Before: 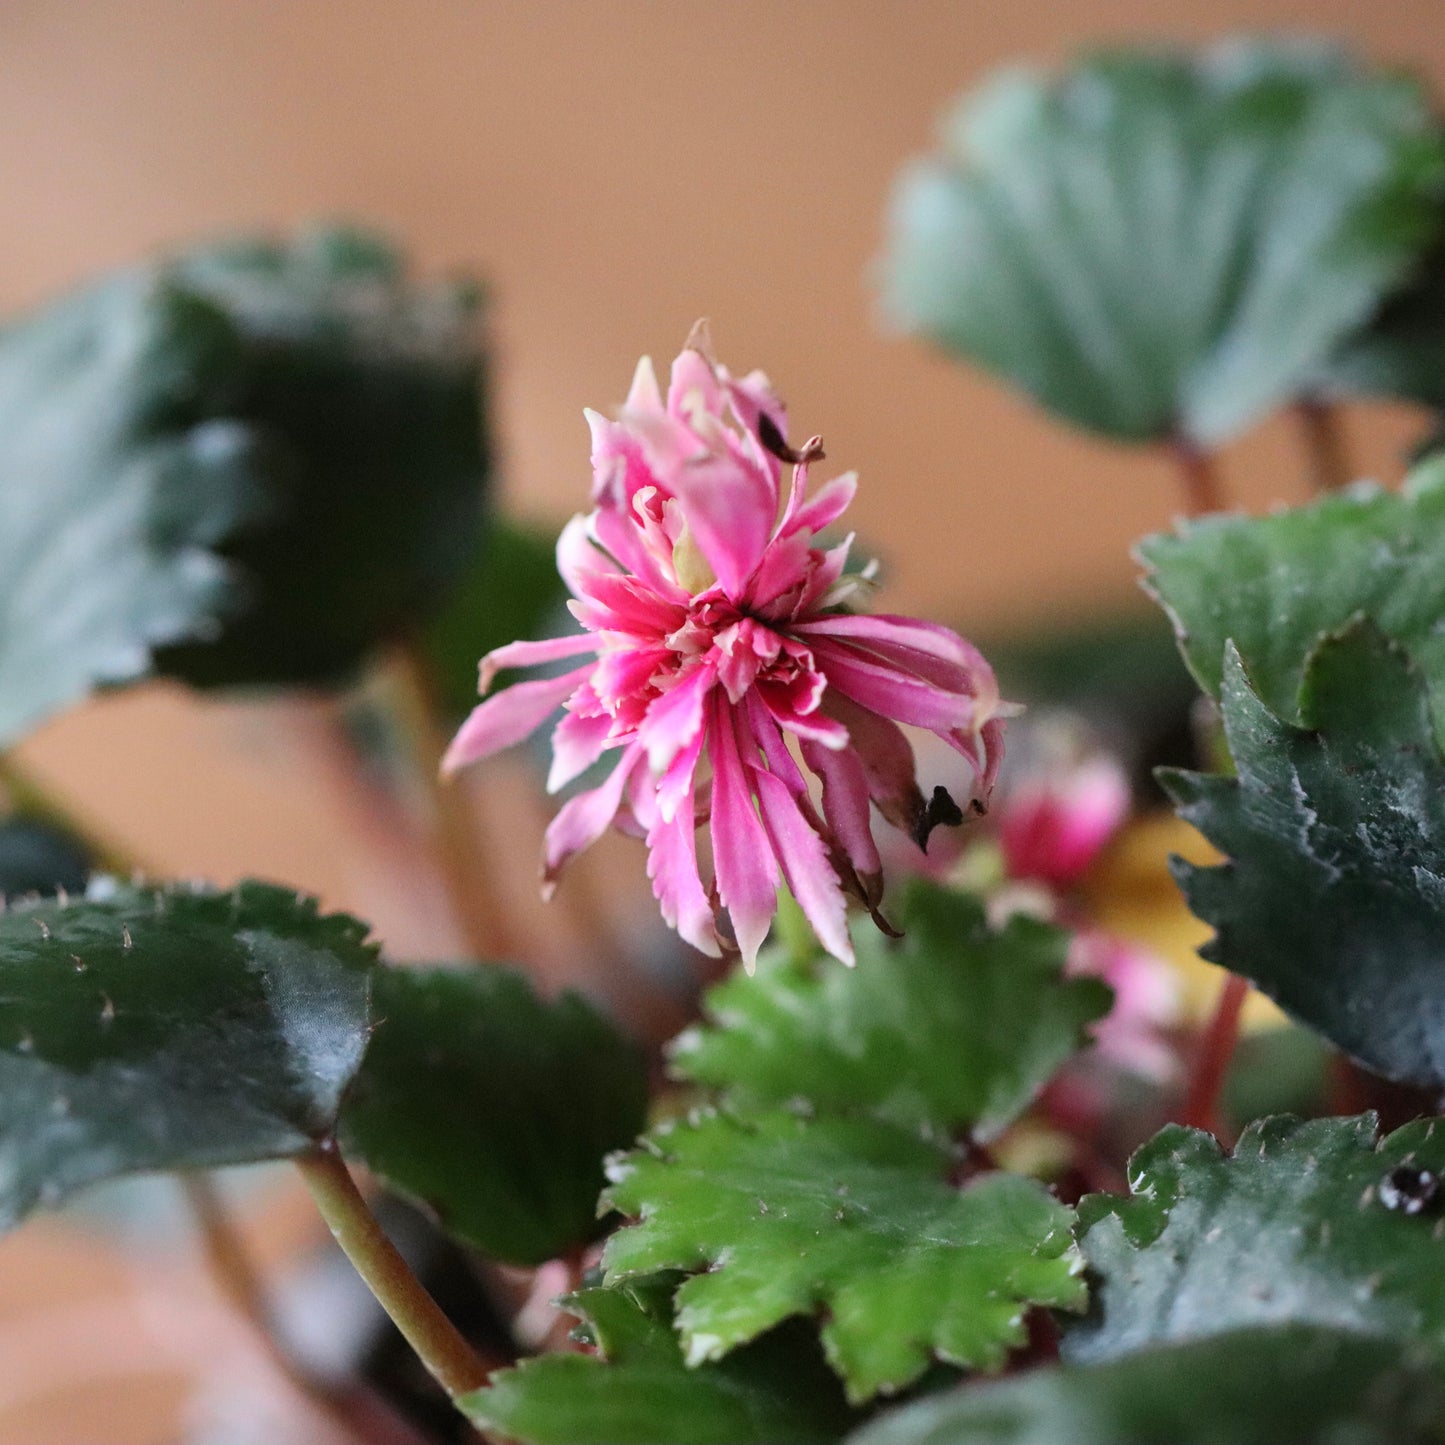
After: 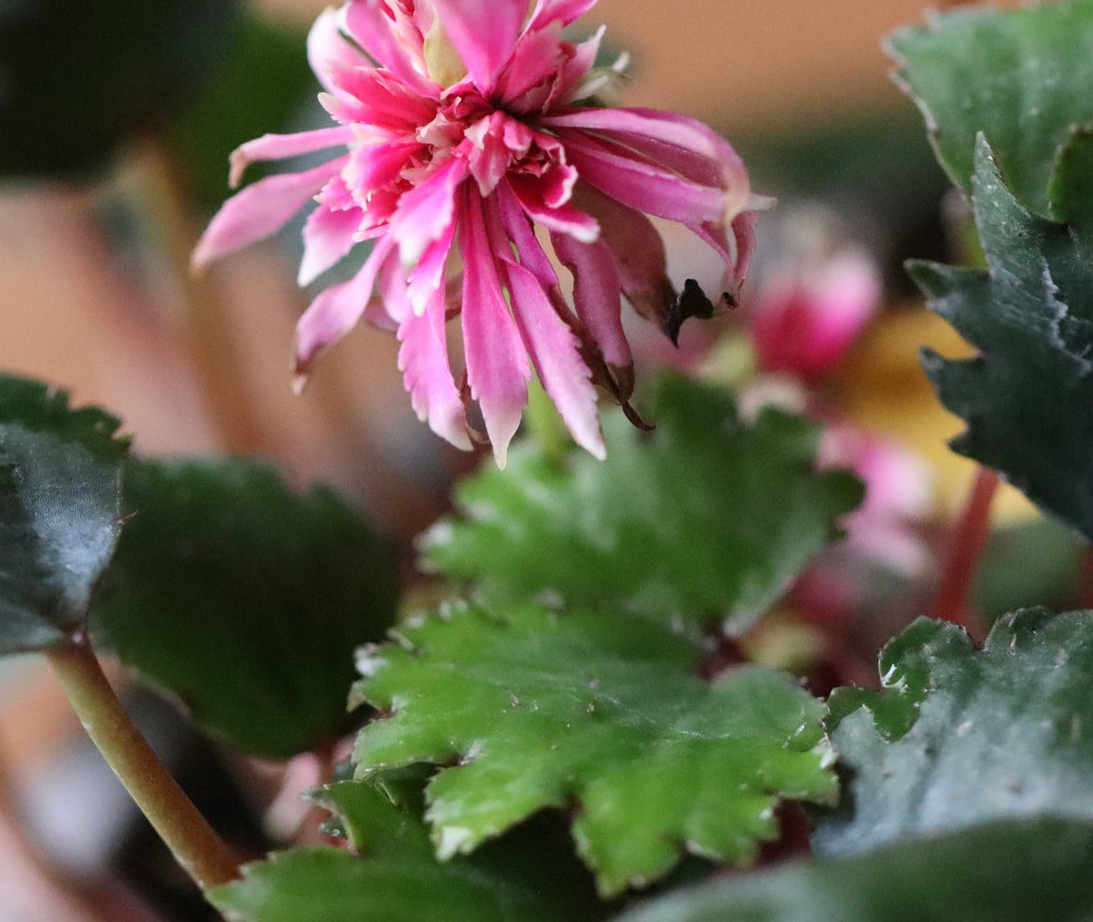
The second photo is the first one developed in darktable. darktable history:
sharpen: radius 2.883, amount 0.868, threshold 47.523
crop and rotate: left 17.299%, top 35.115%, right 7.015%, bottom 1.024%
